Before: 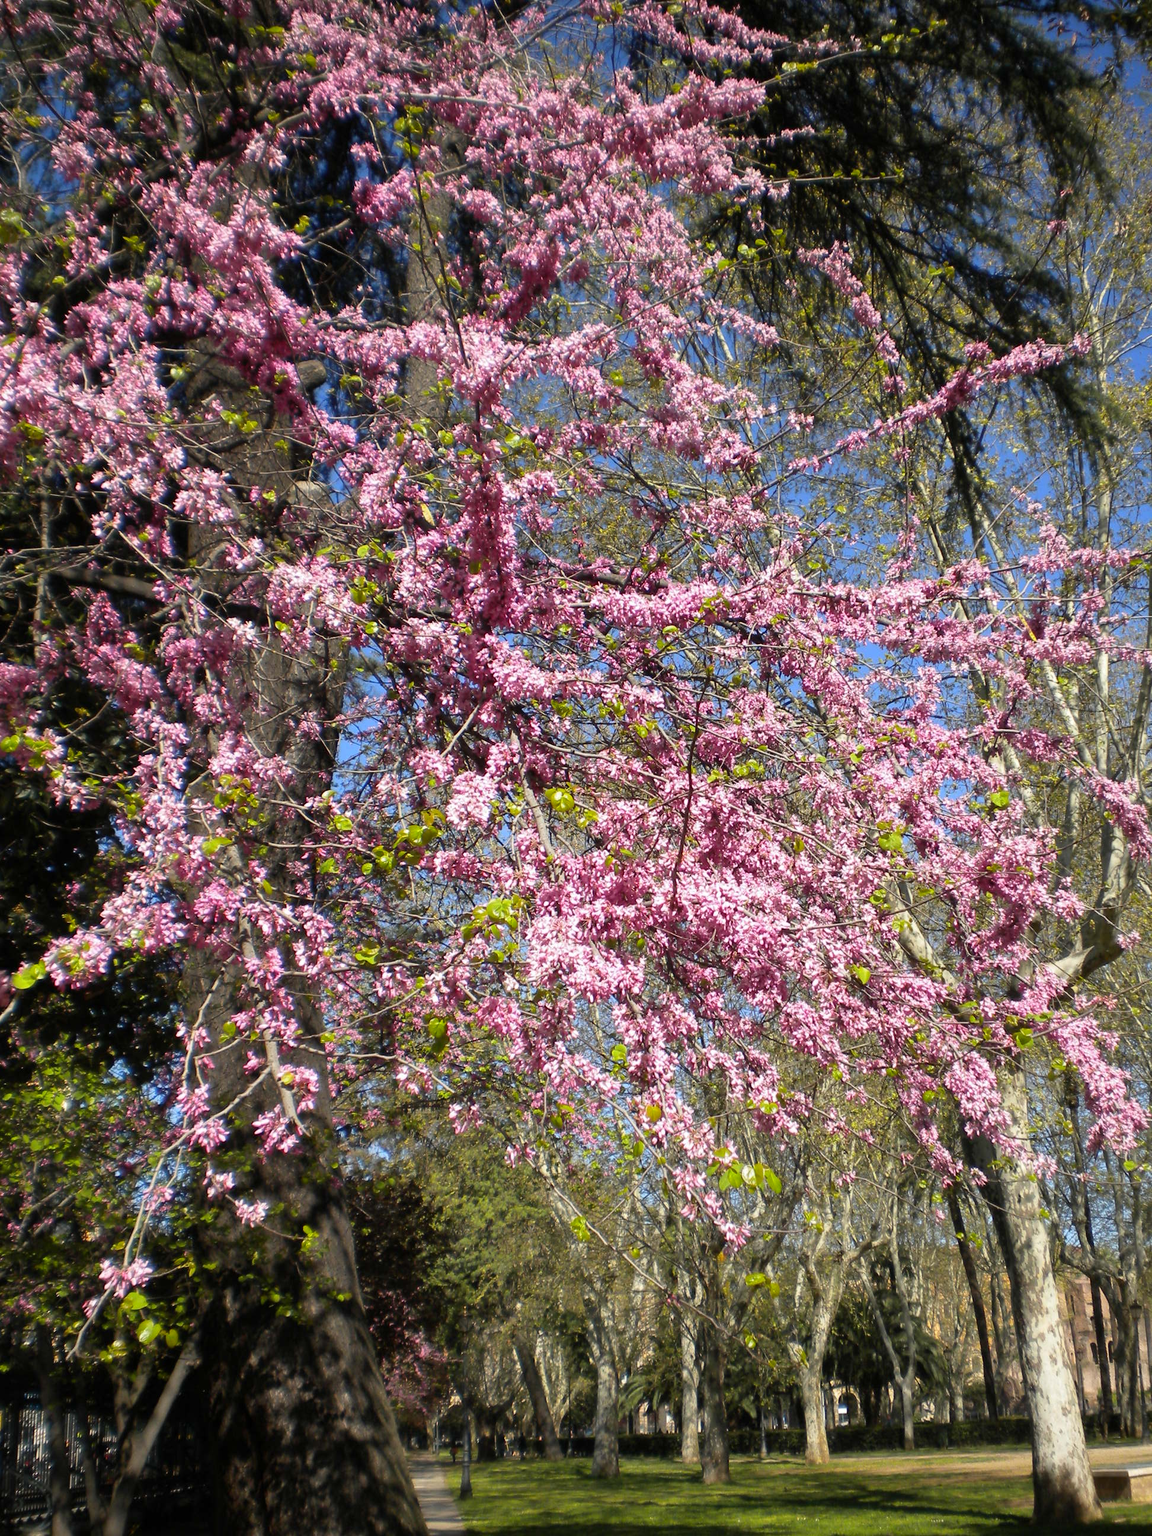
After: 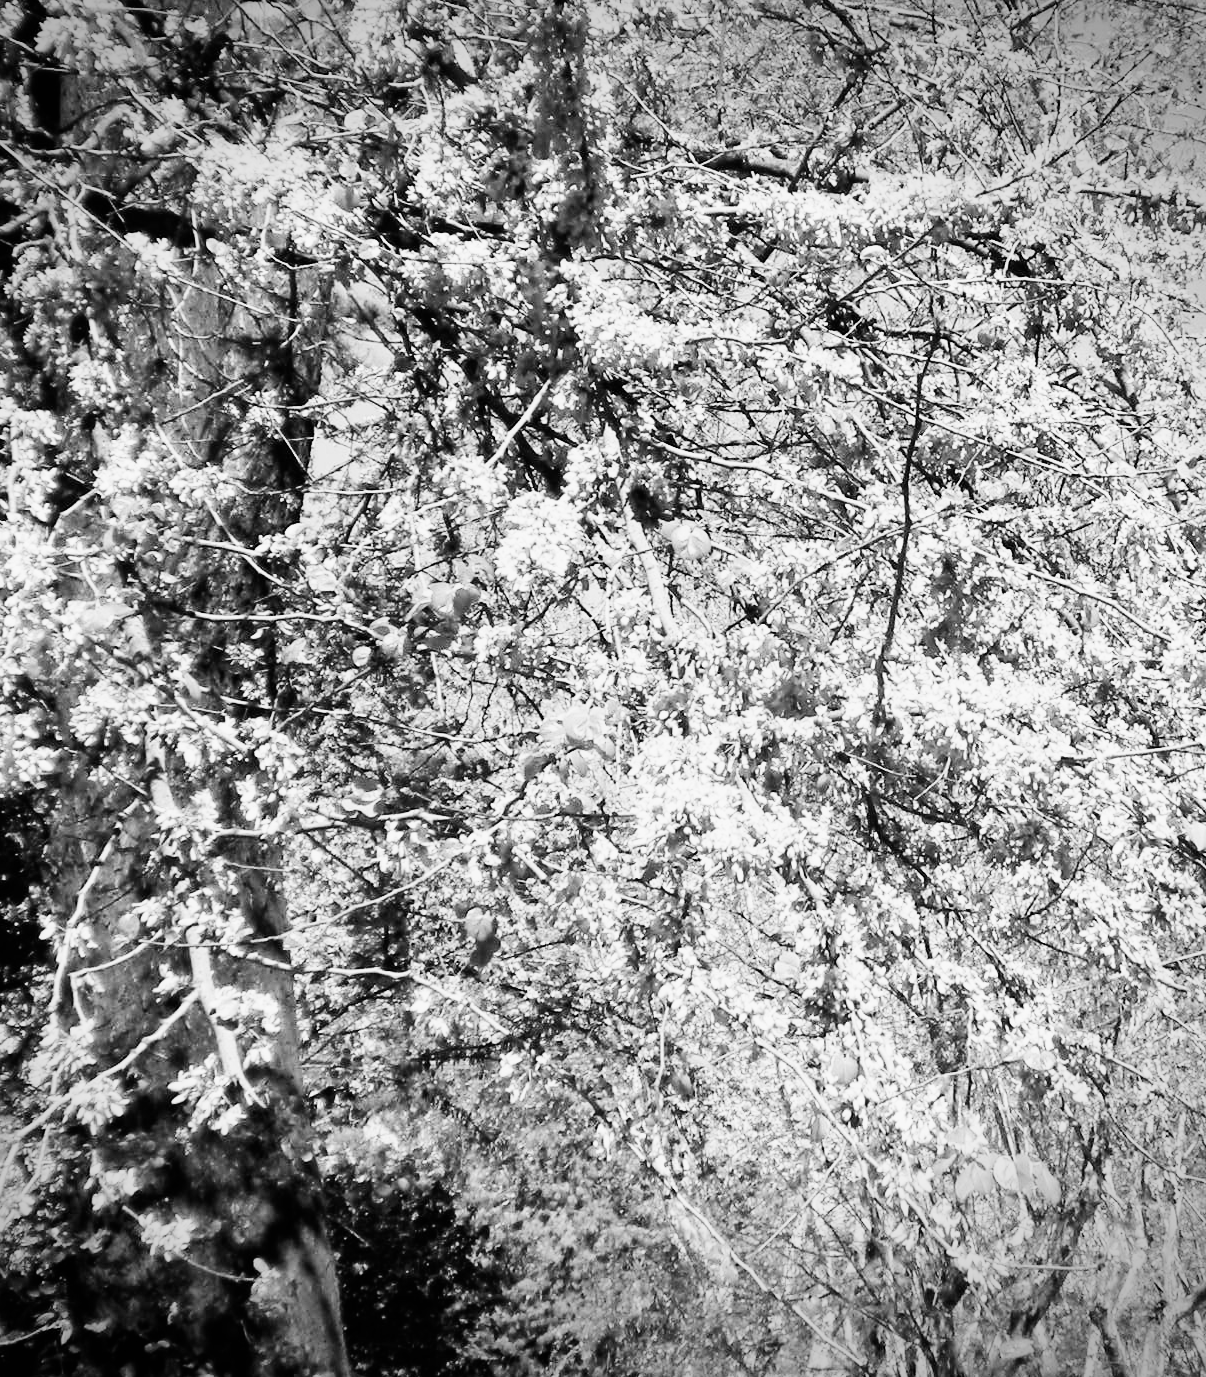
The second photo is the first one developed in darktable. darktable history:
crop: left 13.312%, top 31.28%, right 24.627%, bottom 15.582%
exposure: black level correction 0, exposure 1.1 EV, compensate exposure bias true, compensate highlight preservation false
vignetting: fall-off start 88.53%, fall-off radius 44.2%, saturation 0.376, width/height ratio 1.161
monochrome: on, module defaults
contrast brightness saturation: contrast 0.07
sigmoid: contrast 2, skew -0.2, preserve hue 0%, red attenuation 0.1, red rotation 0.035, green attenuation 0.1, green rotation -0.017, blue attenuation 0.15, blue rotation -0.052, base primaries Rec2020
